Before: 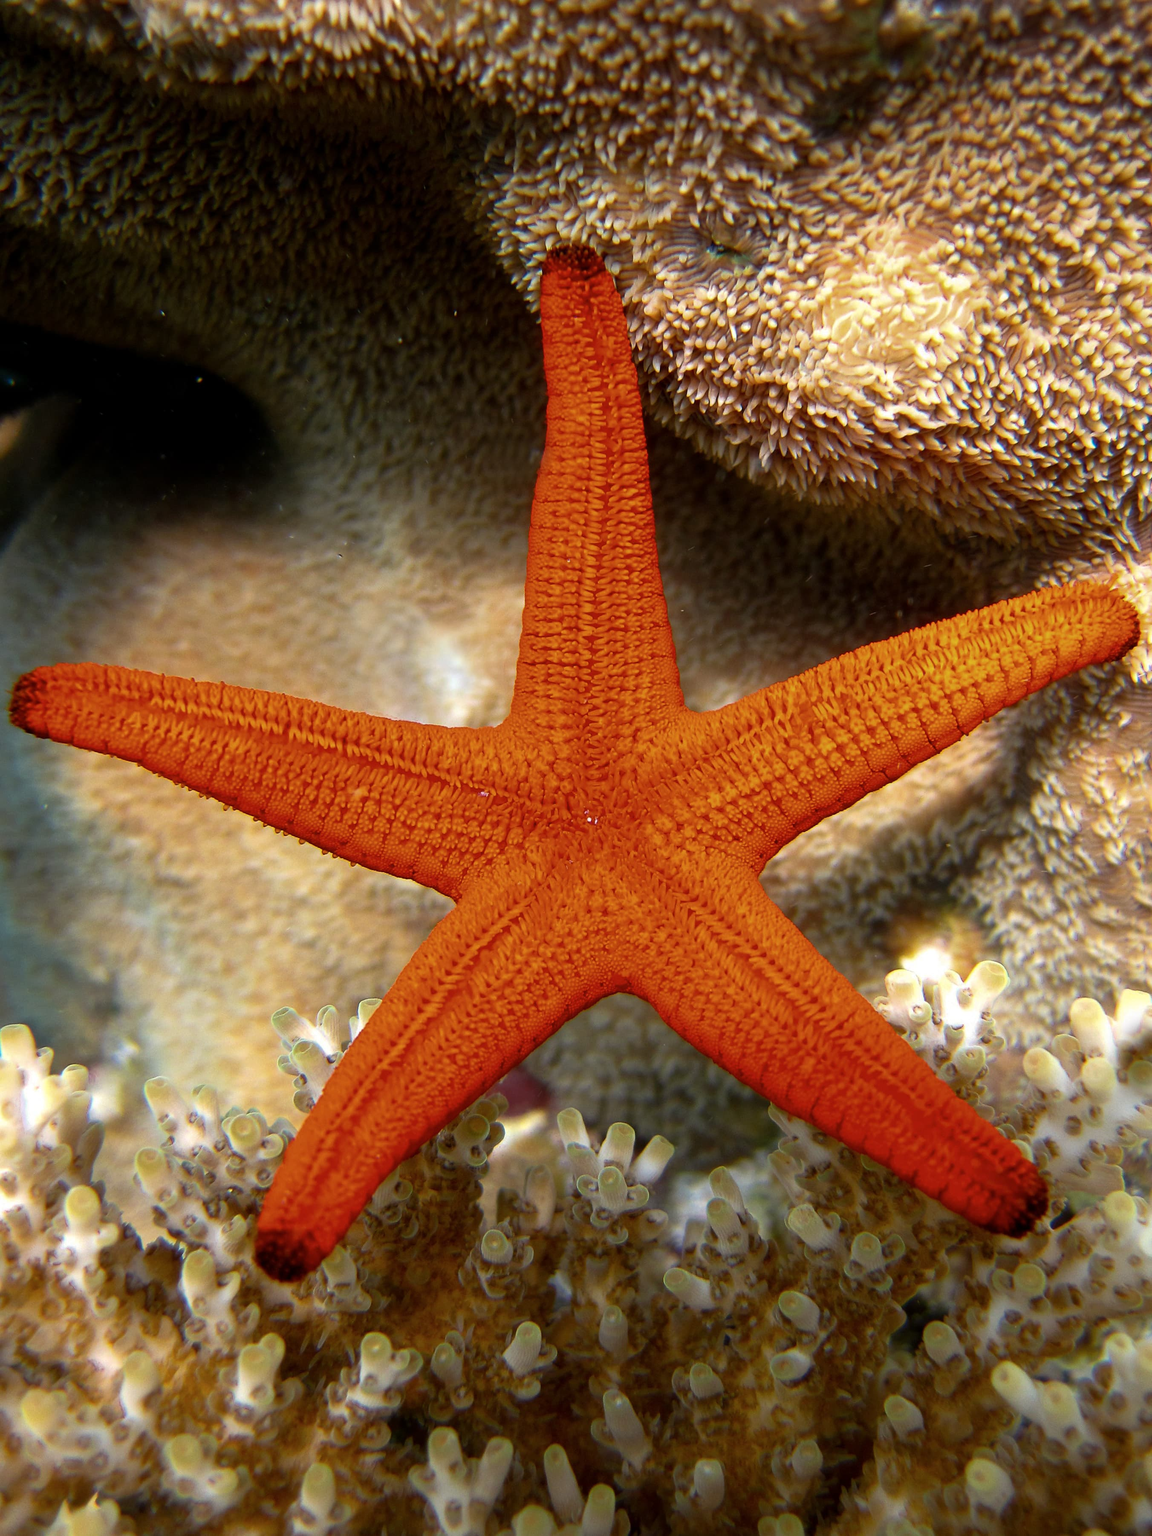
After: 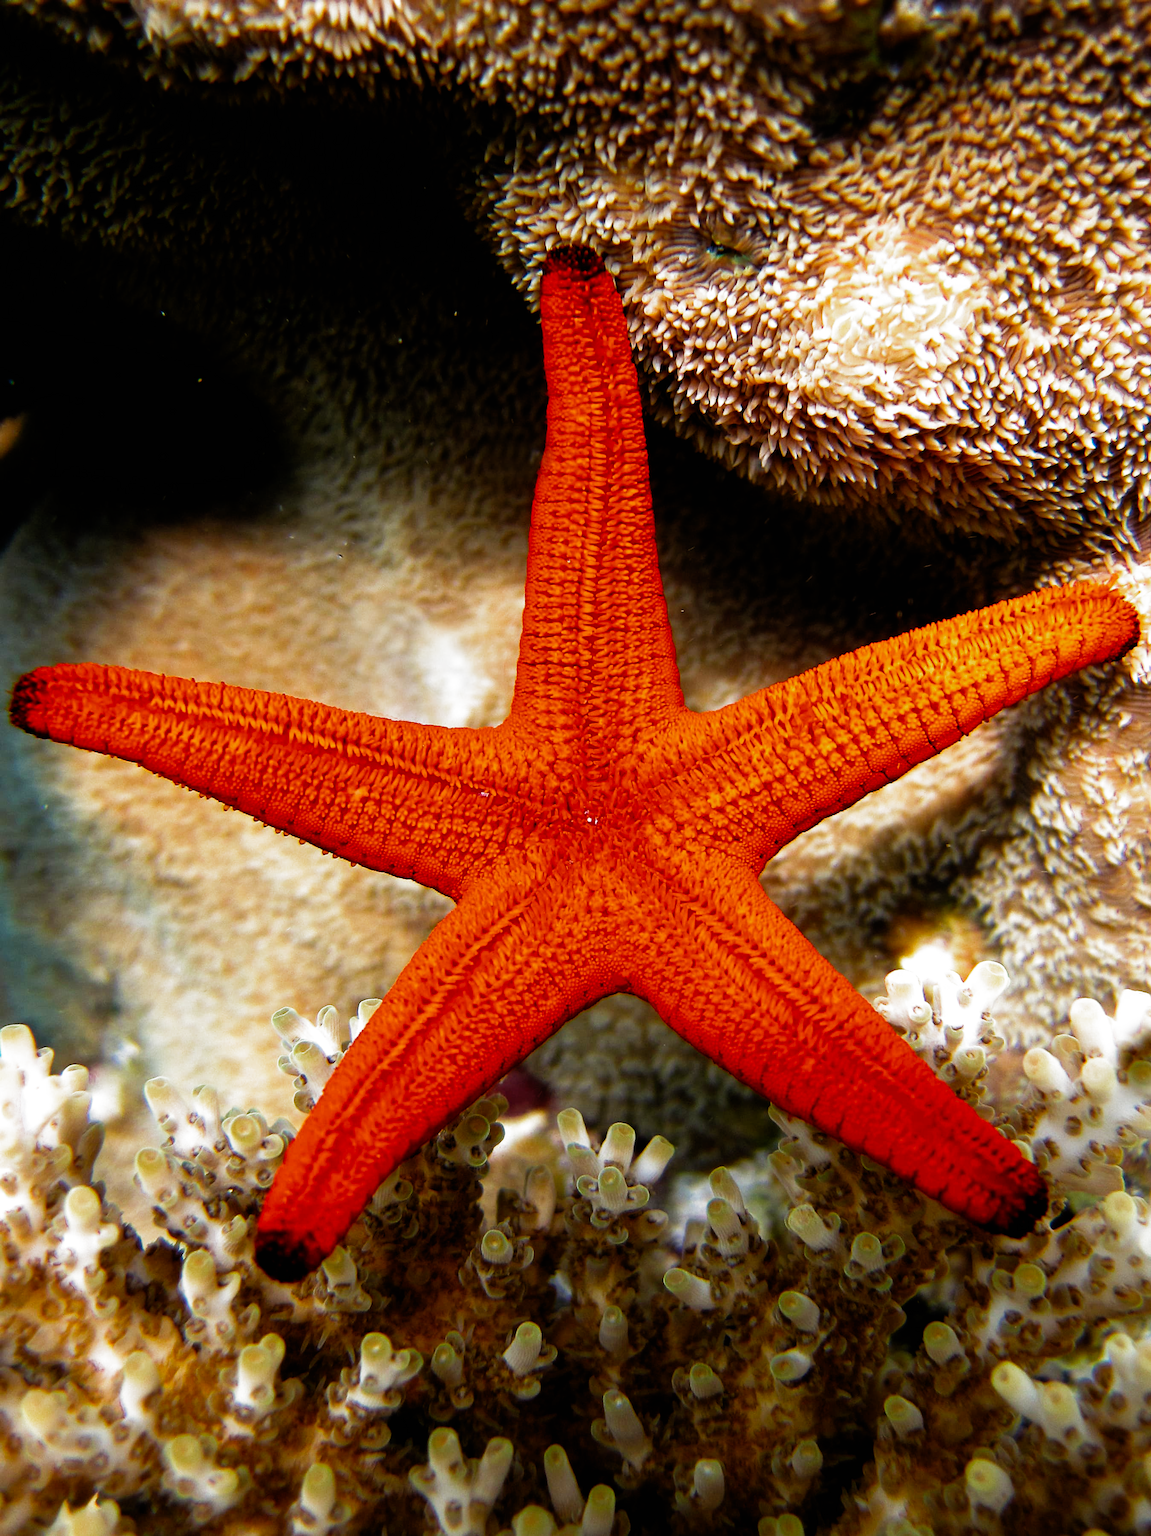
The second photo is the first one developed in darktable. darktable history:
filmic rgb: black relative exposure -6.46 EV, white relative exposure 2.42 EV, threshold 5.96 EV, target white luminance 99.928%, hardness 5.27, latitude 0.1%, contrast 1.413, highlights saturation mix 2.4%, preserve chrominance no, color science v4 (2020), enable highlight reconstruction true
